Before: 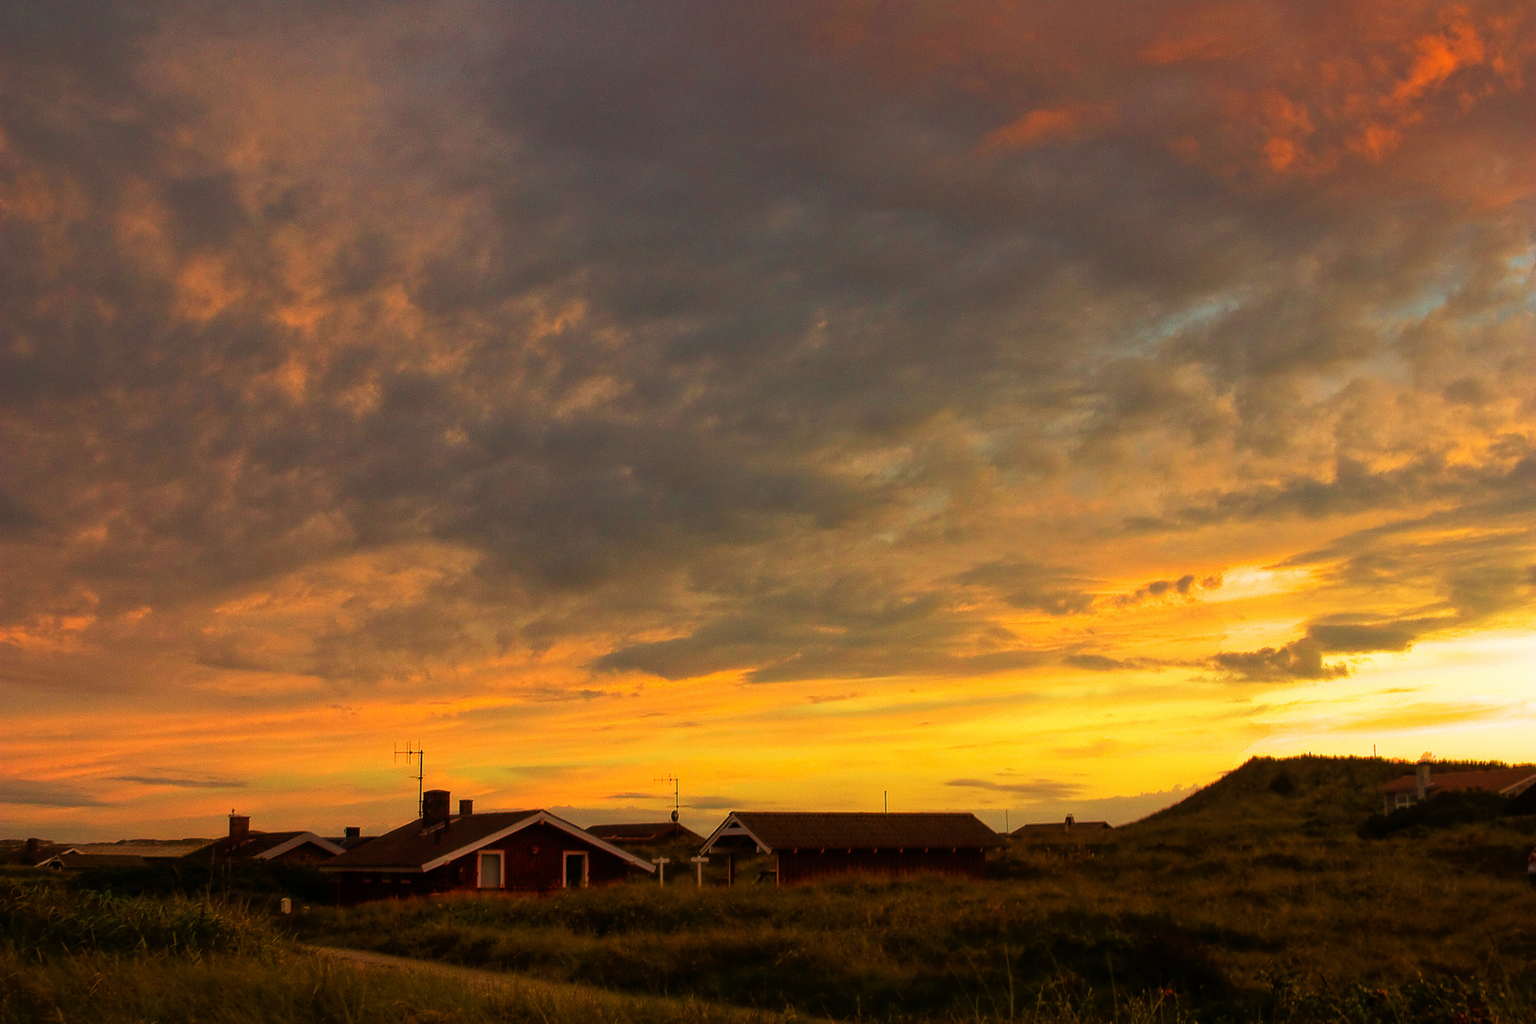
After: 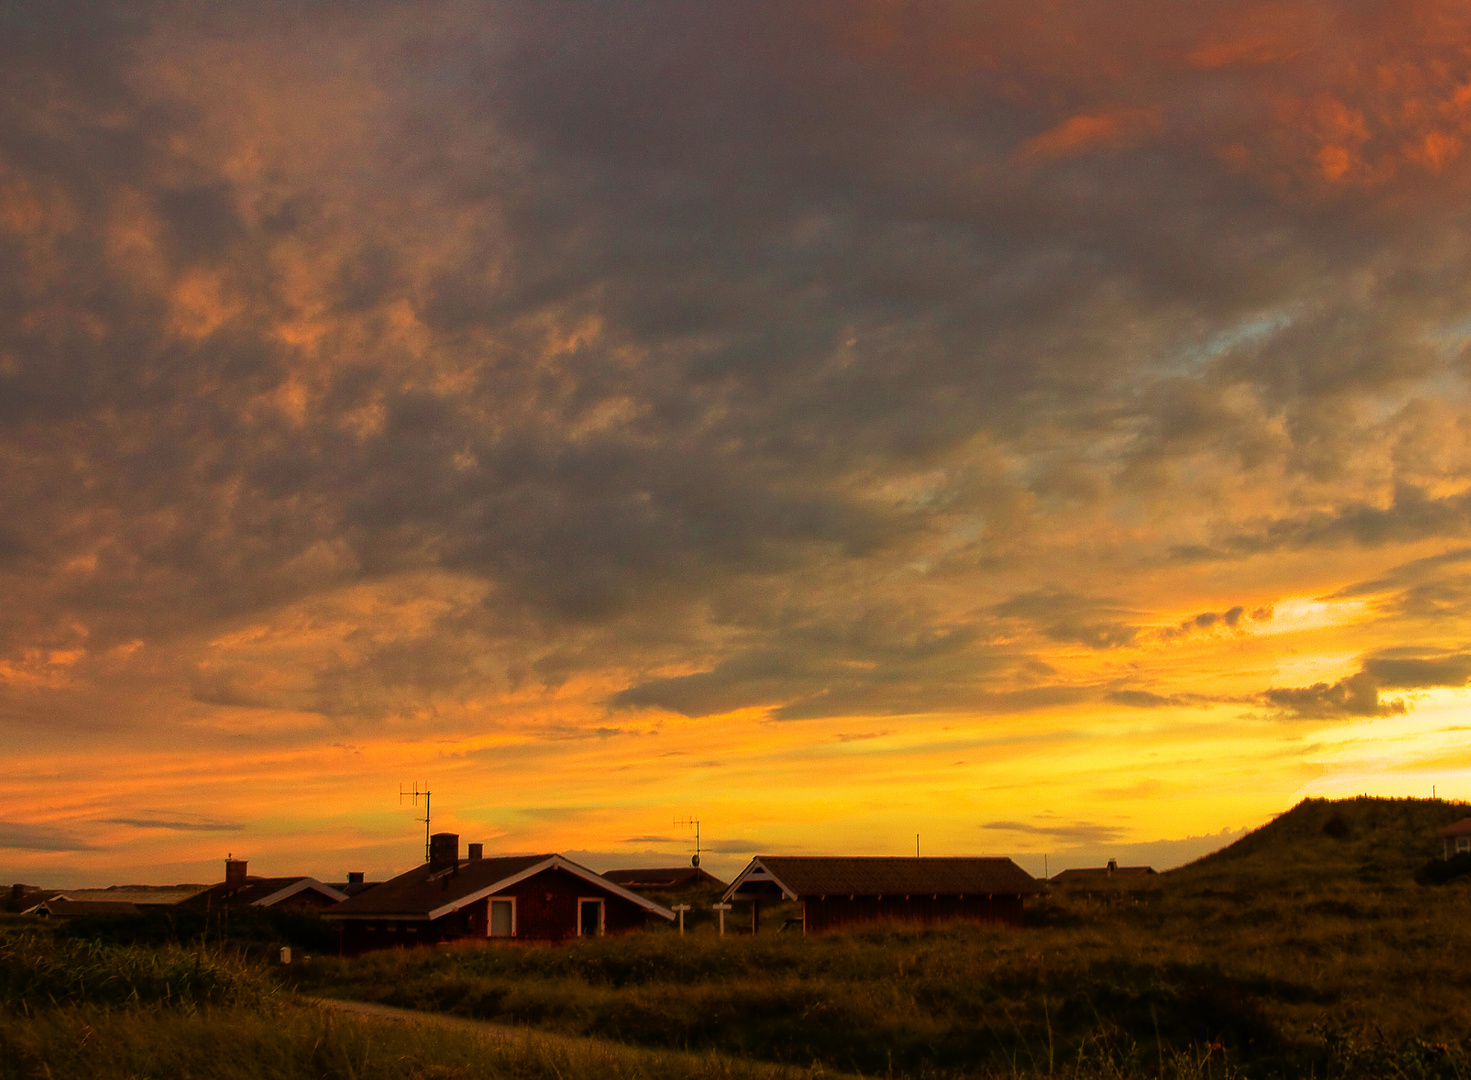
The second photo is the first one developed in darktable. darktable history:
crop and rotate: left 1%, right 8.173%
